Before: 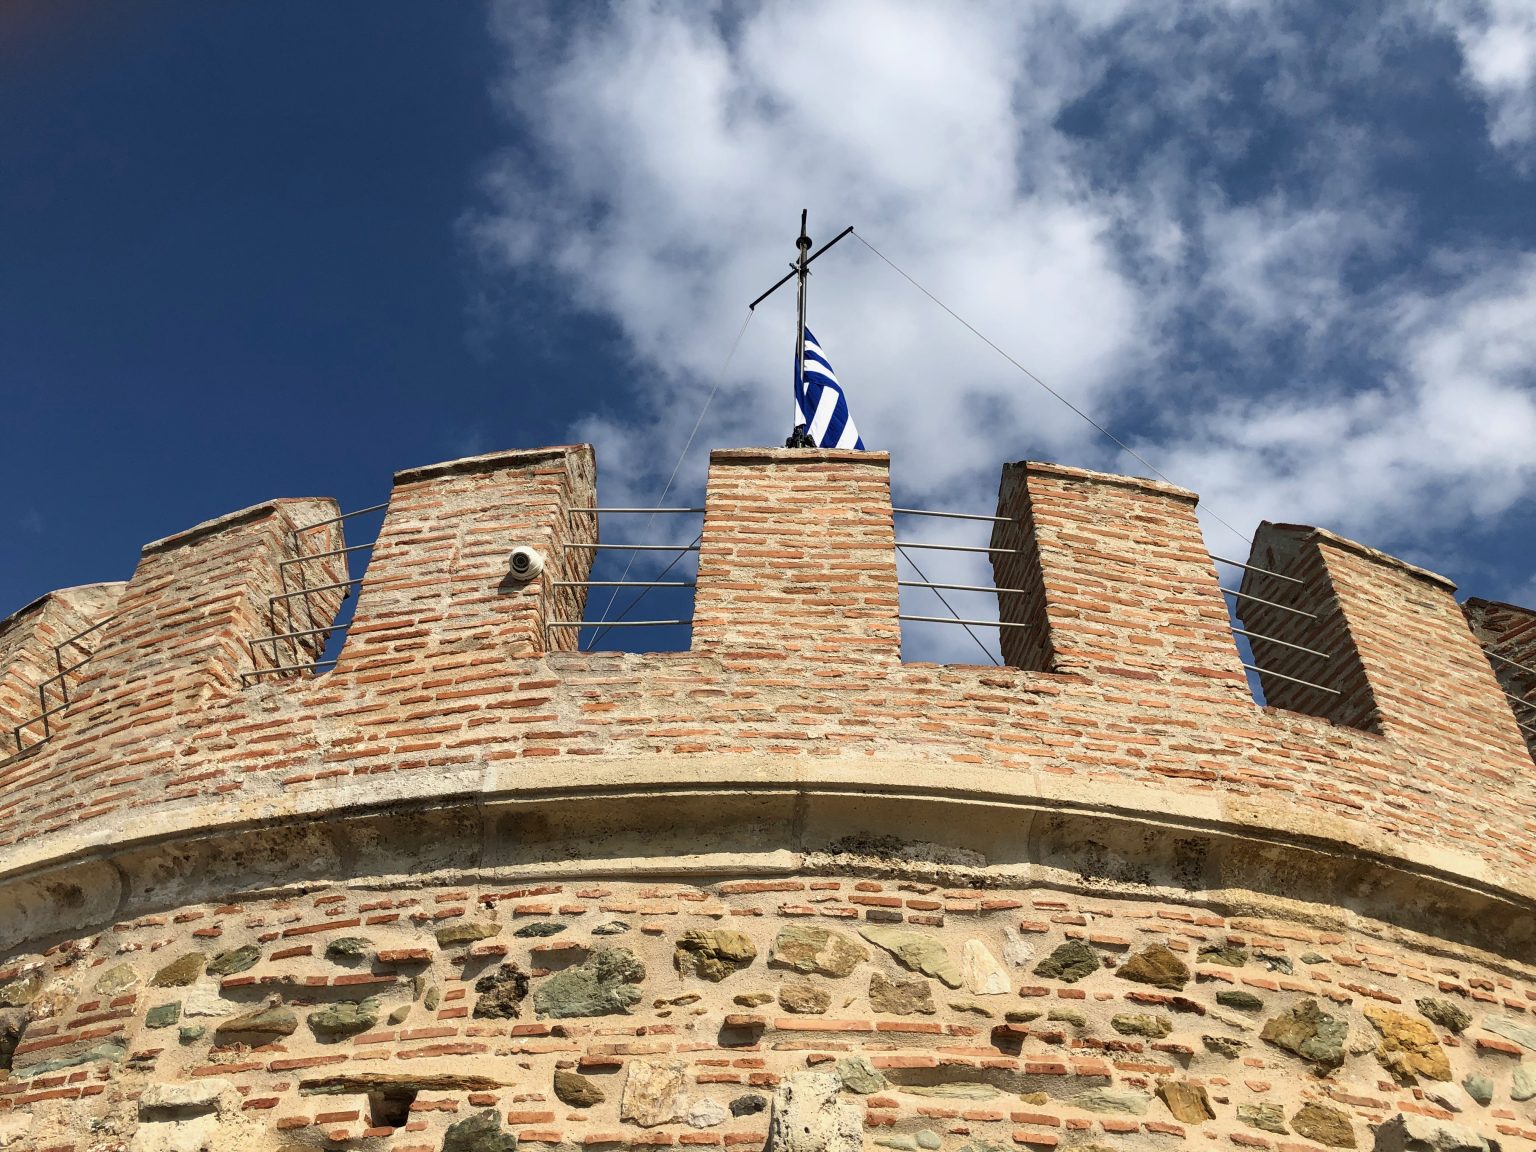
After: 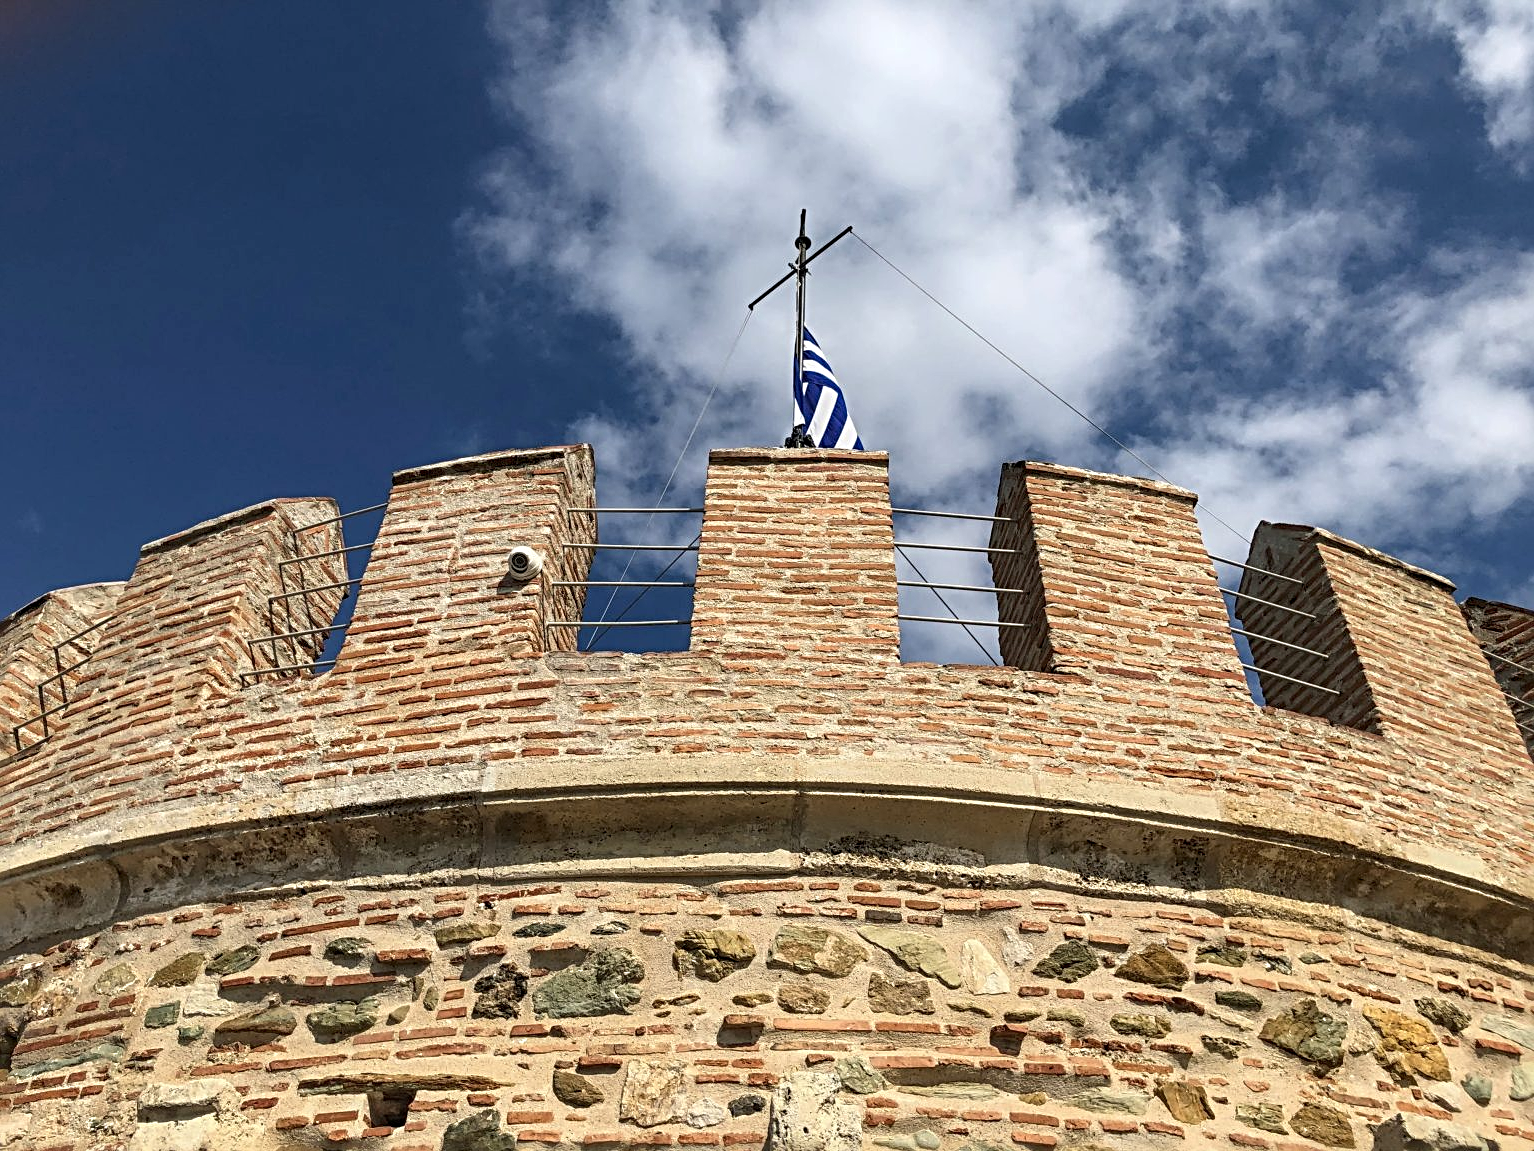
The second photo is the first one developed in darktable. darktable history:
local contrast: on, module defaults
crop and rotate: left 0.111%, bottom 0.007%
sharpen: radius 3.973
